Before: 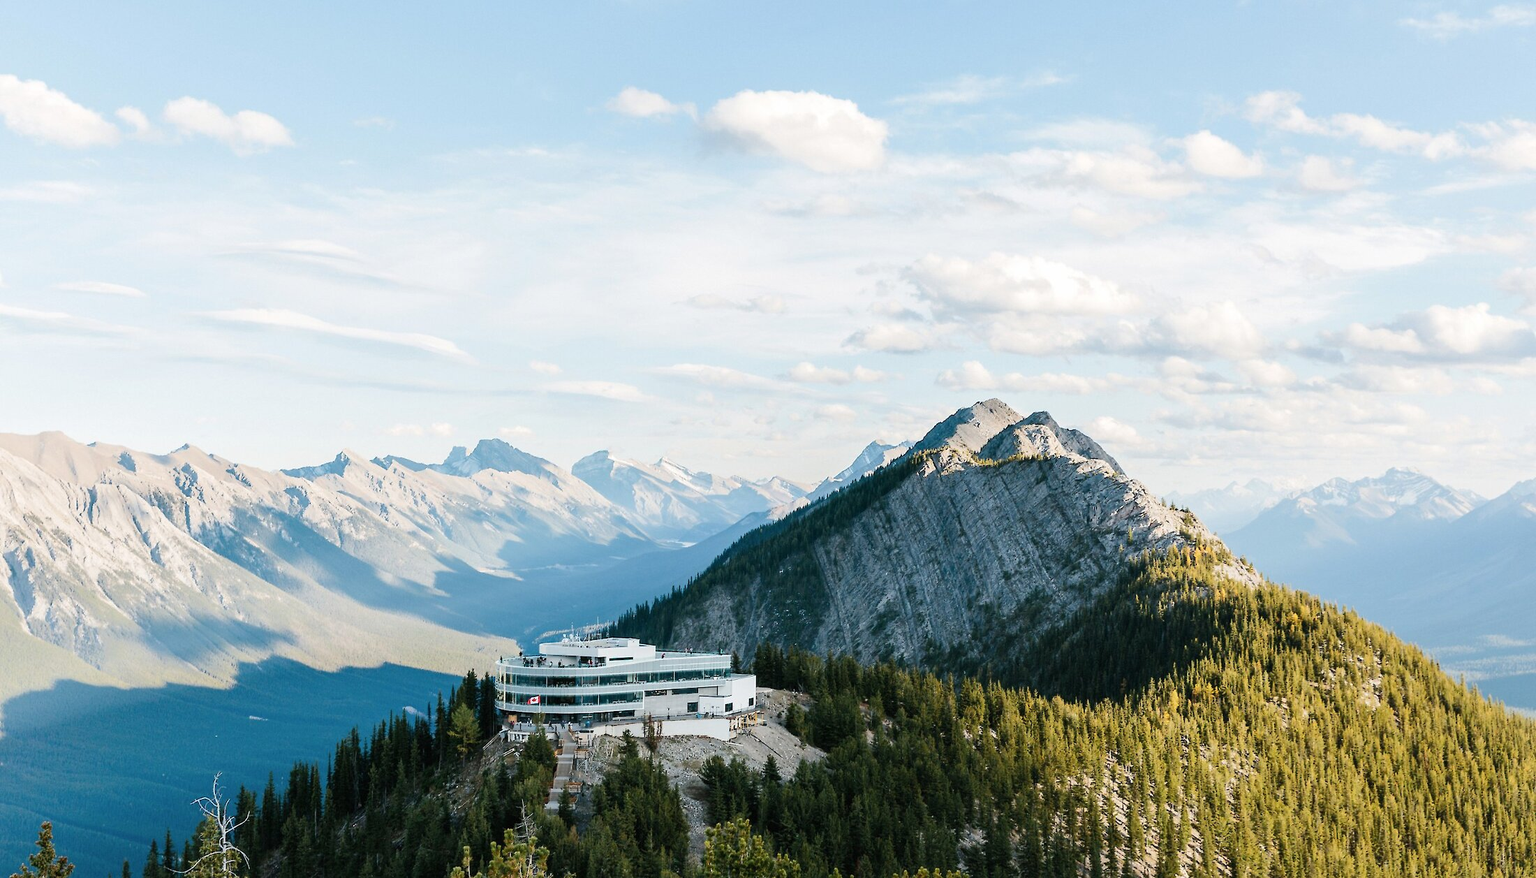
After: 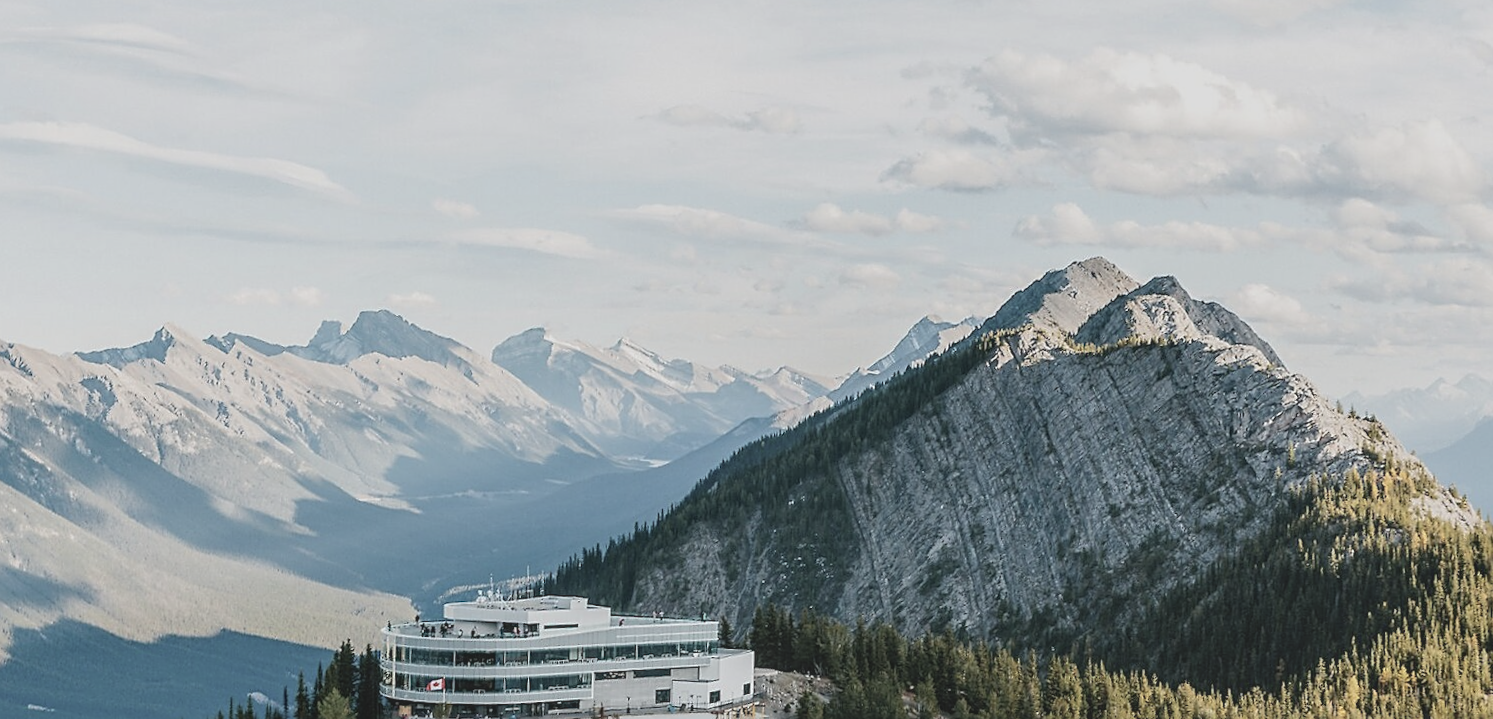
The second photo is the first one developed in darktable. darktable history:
local contrast: on, module defaults
contrast brightness saturation: contrast -0.26, saturation -0.43
rotate and perspective: rotation -3°, crop left 0.031, crop right 0.968, crop top 0.07, crop bottom 0.93
crop and rotate: angle -3.37°, left 9.79%, top 20.73%, right 12.42%, bottom 11.82%
sharpen: on, module defaults
